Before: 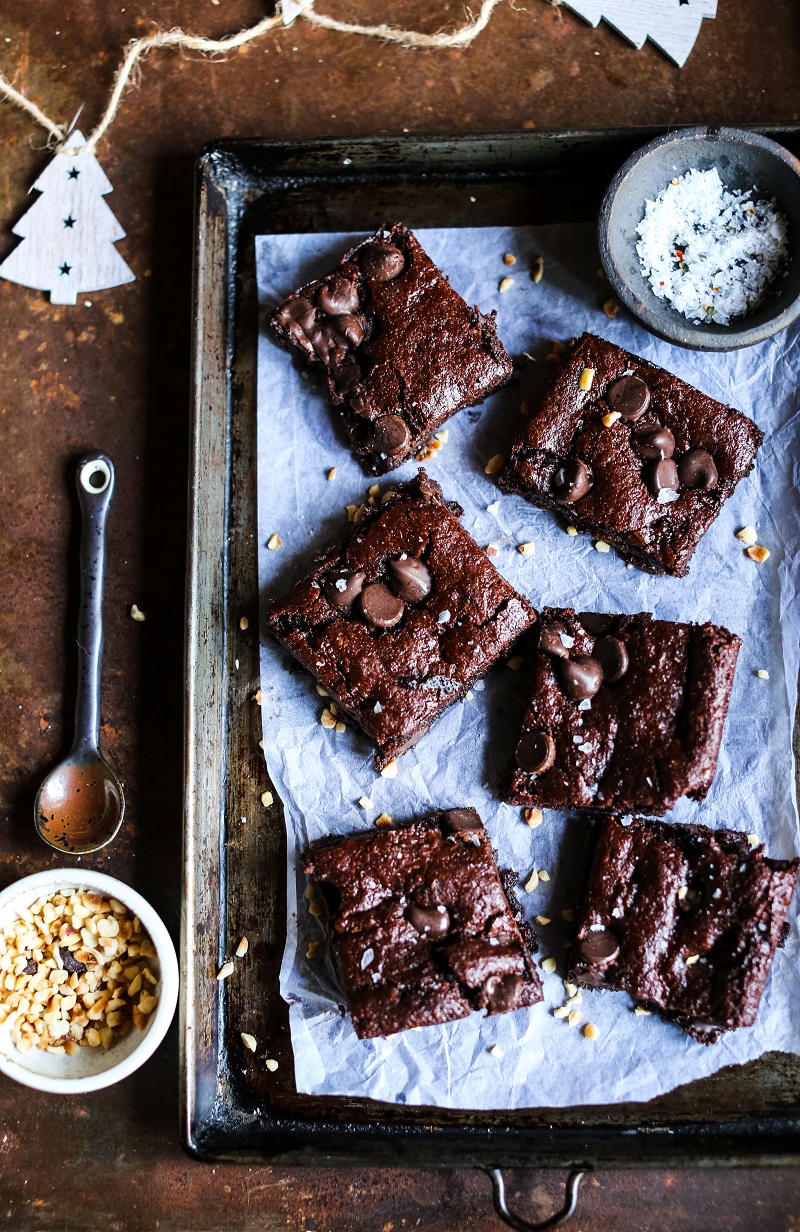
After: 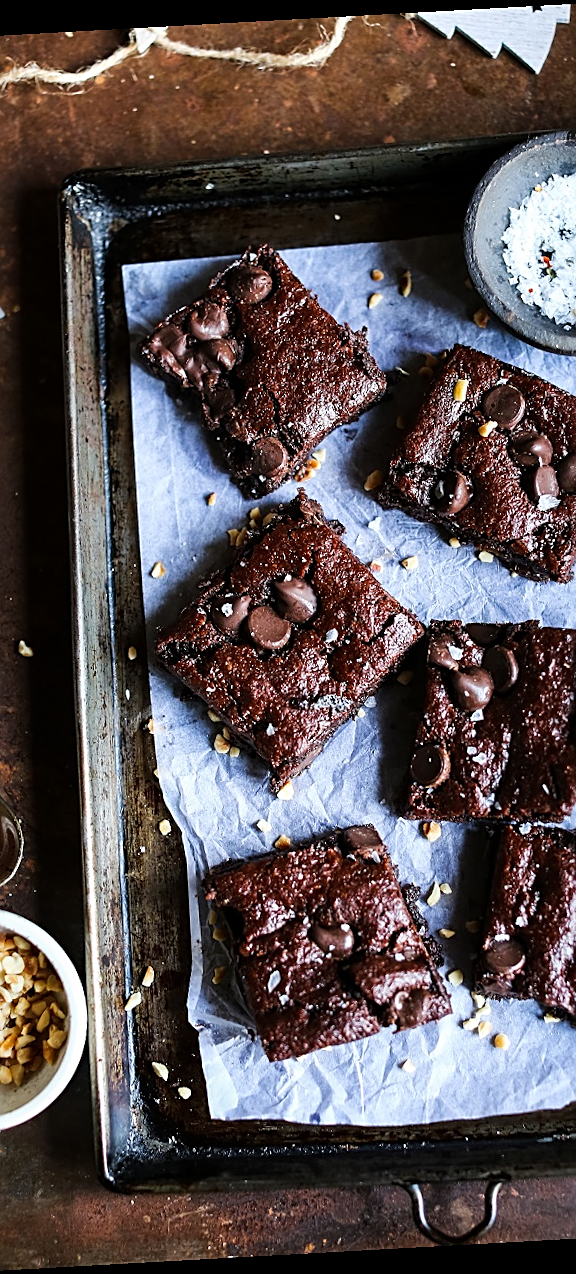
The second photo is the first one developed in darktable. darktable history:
sharpen: on, module defaults
crop: left 16.899%, right 16.556%
rotate and perspective: rotation -3.18°, automatic cropping off
